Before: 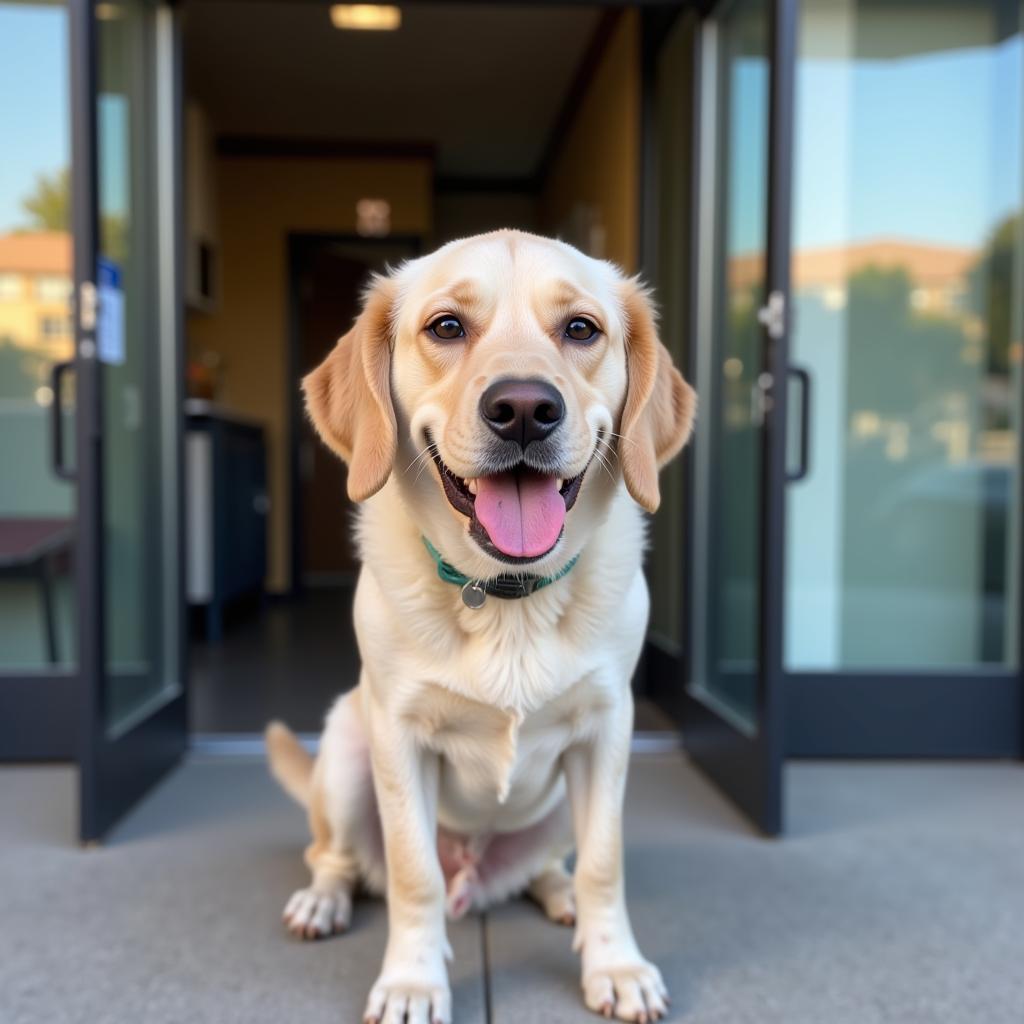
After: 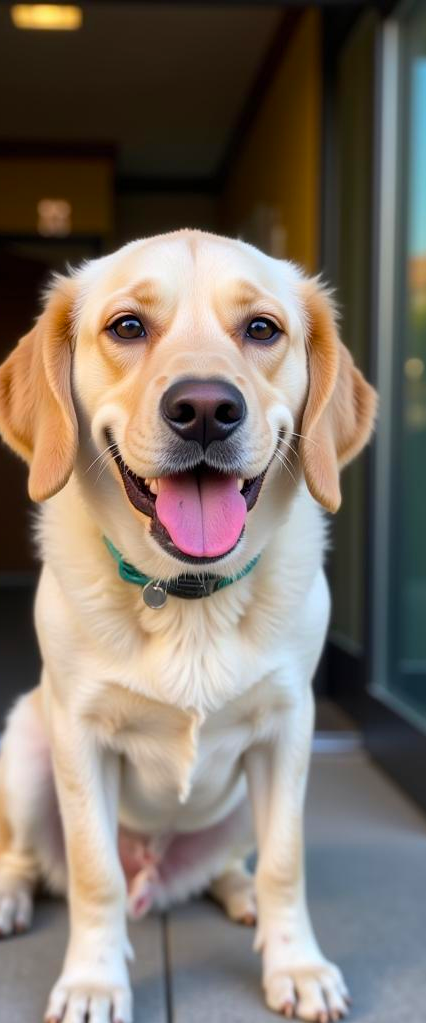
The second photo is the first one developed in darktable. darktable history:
crop: left 31.229%, right 27.105%
color balance rgb: perceptual saturation grading › global saturation 30%
